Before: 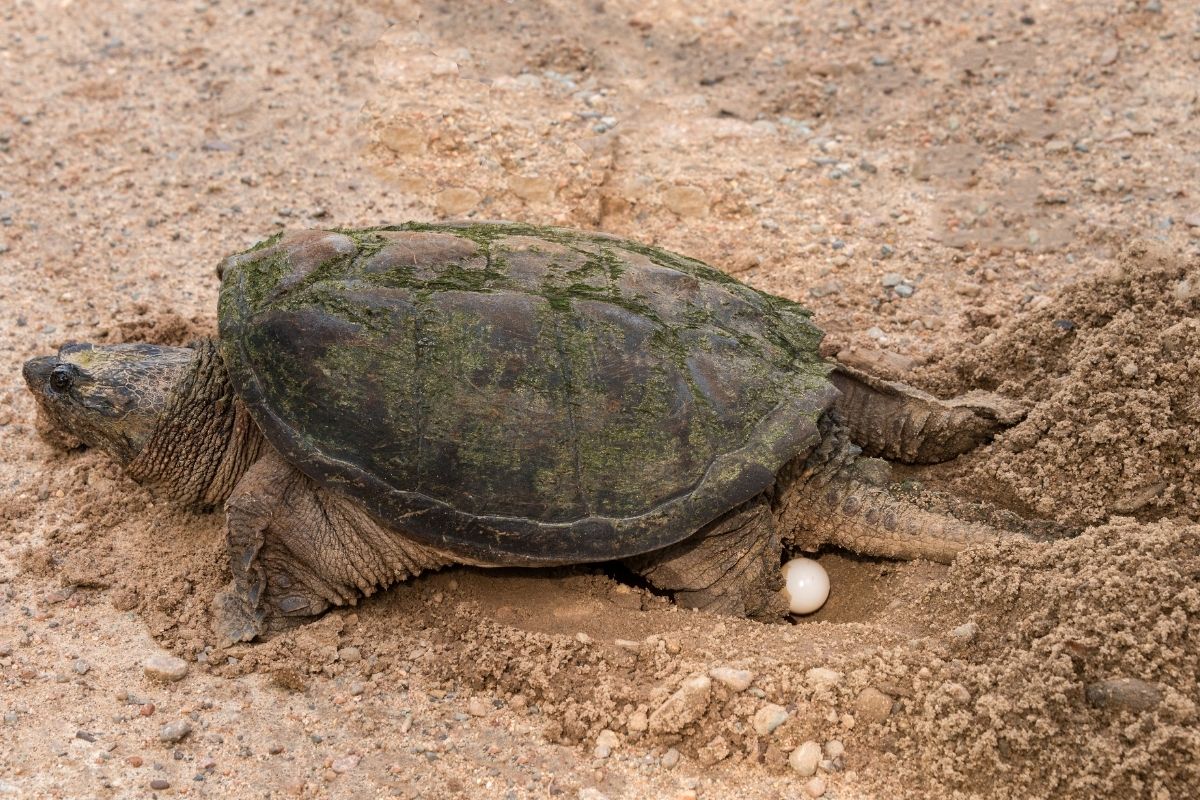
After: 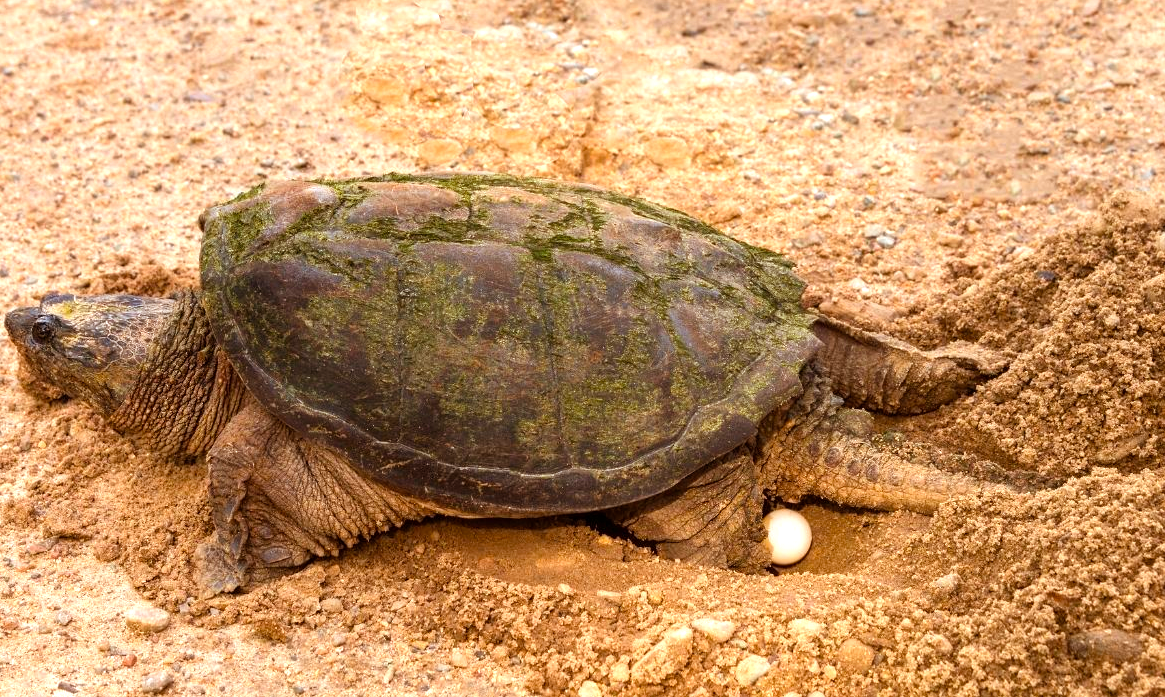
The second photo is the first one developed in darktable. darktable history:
crop: left 1.507%, top 6.147%, right 1.379%, bottom 6.637%
exposure: black level correction 0, exposure 0.7 EV, compensate exposure bias true, compensate highlight preservation false
rgb levels: mode RGB, independent channels, levels [[0, 0.5, 1], [0, 0.521, 1], [0, 0.536, 1]]
color balance rgb: perceptual saturation grading › global saturation 25%, global vibrance 20%
